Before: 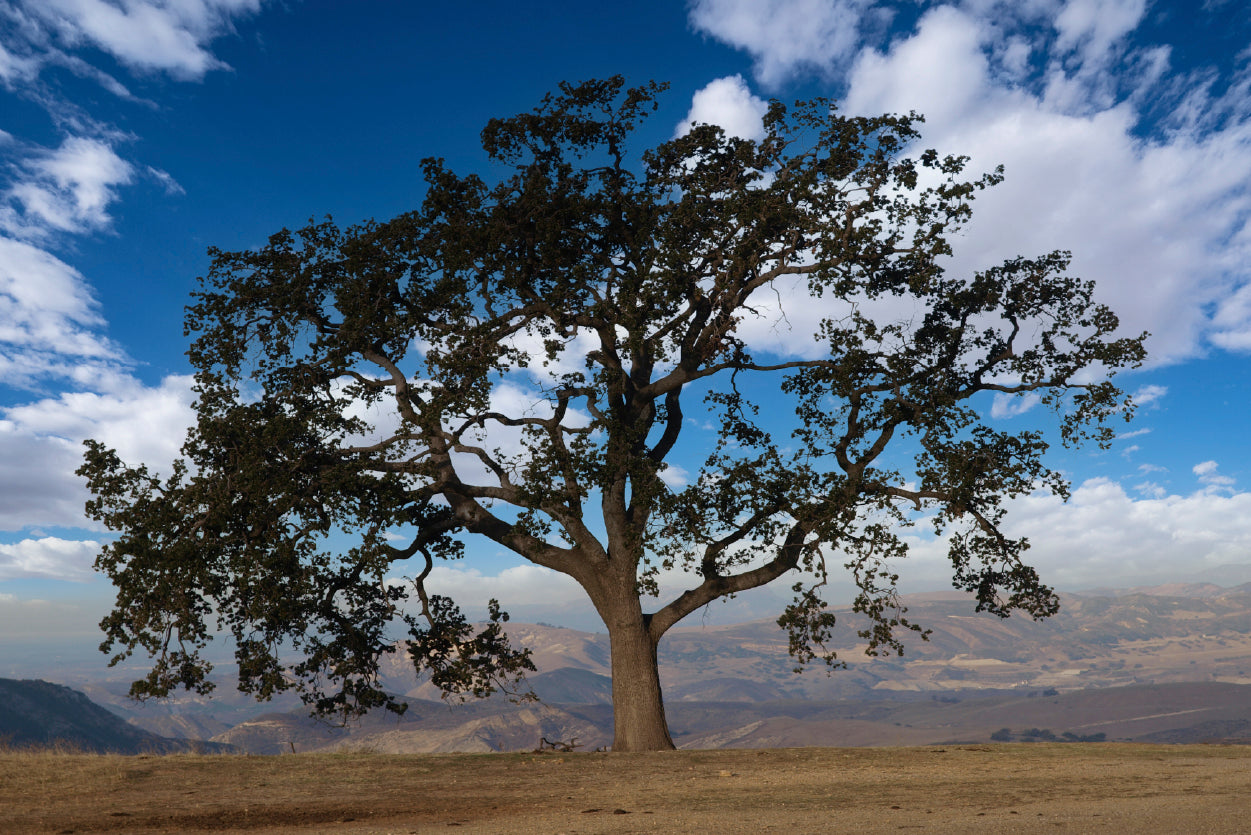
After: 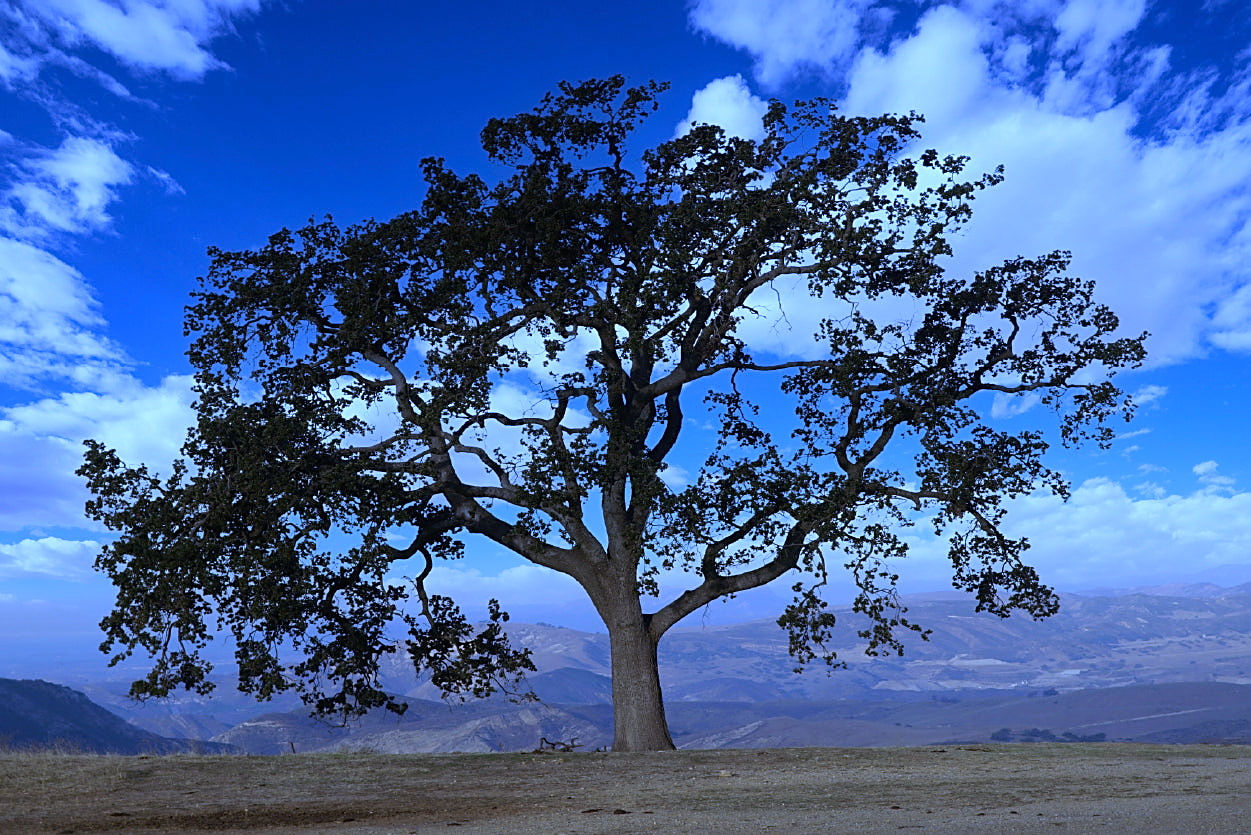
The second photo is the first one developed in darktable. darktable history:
sharpen: on, module defaults
white balance: red 0.766, blue 1.537
